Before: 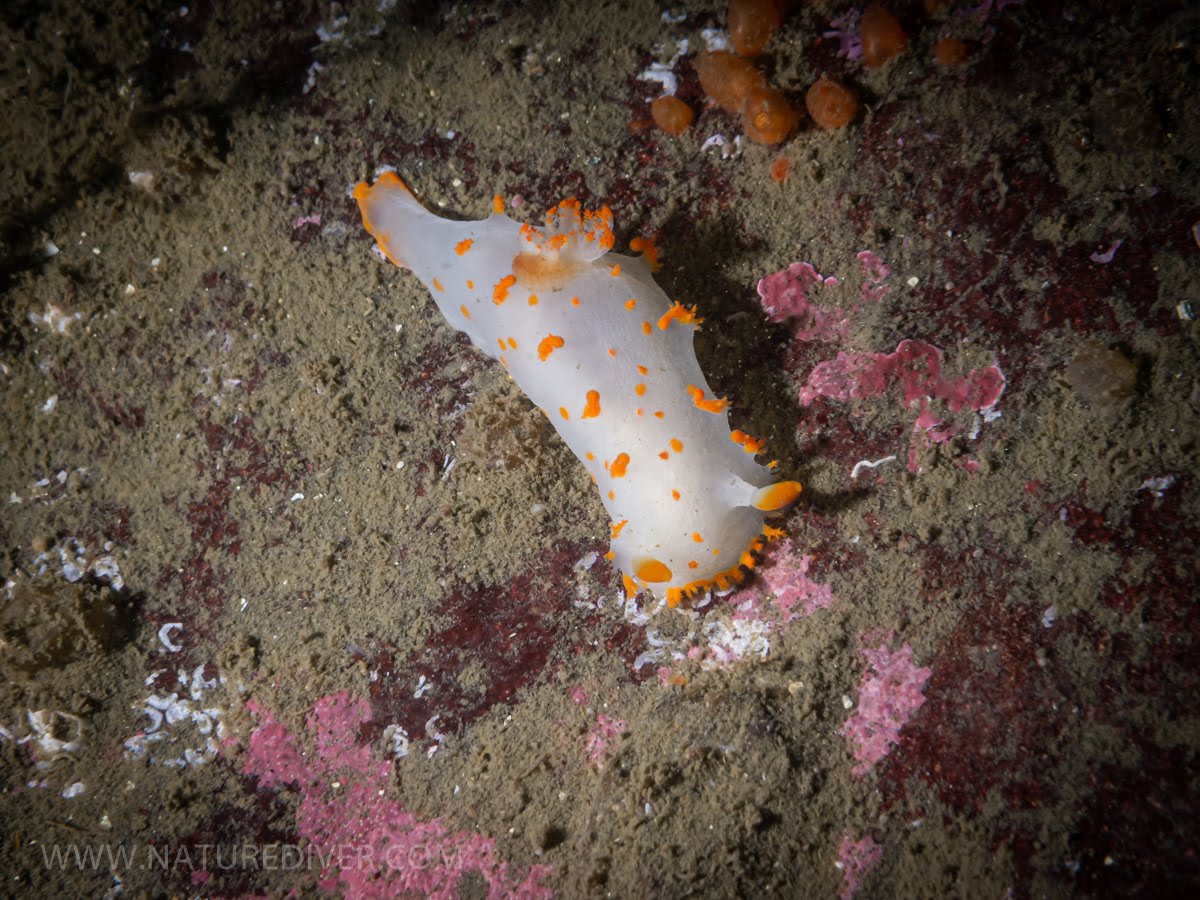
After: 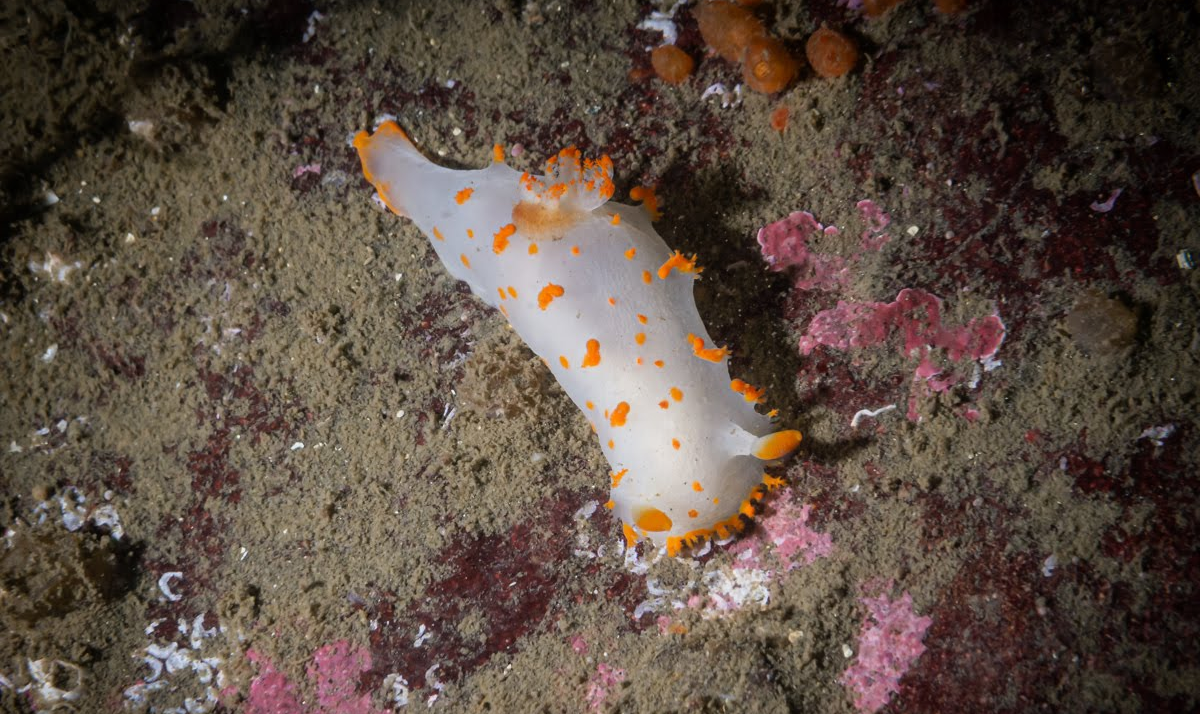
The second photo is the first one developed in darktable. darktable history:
filmic rgb: black relative exposure -16 EV, white relative exposure 2.93 EV, hardness 10.04, color science v6 (2022)
crop and rotate: top 5.667%, bottom 14.937%
